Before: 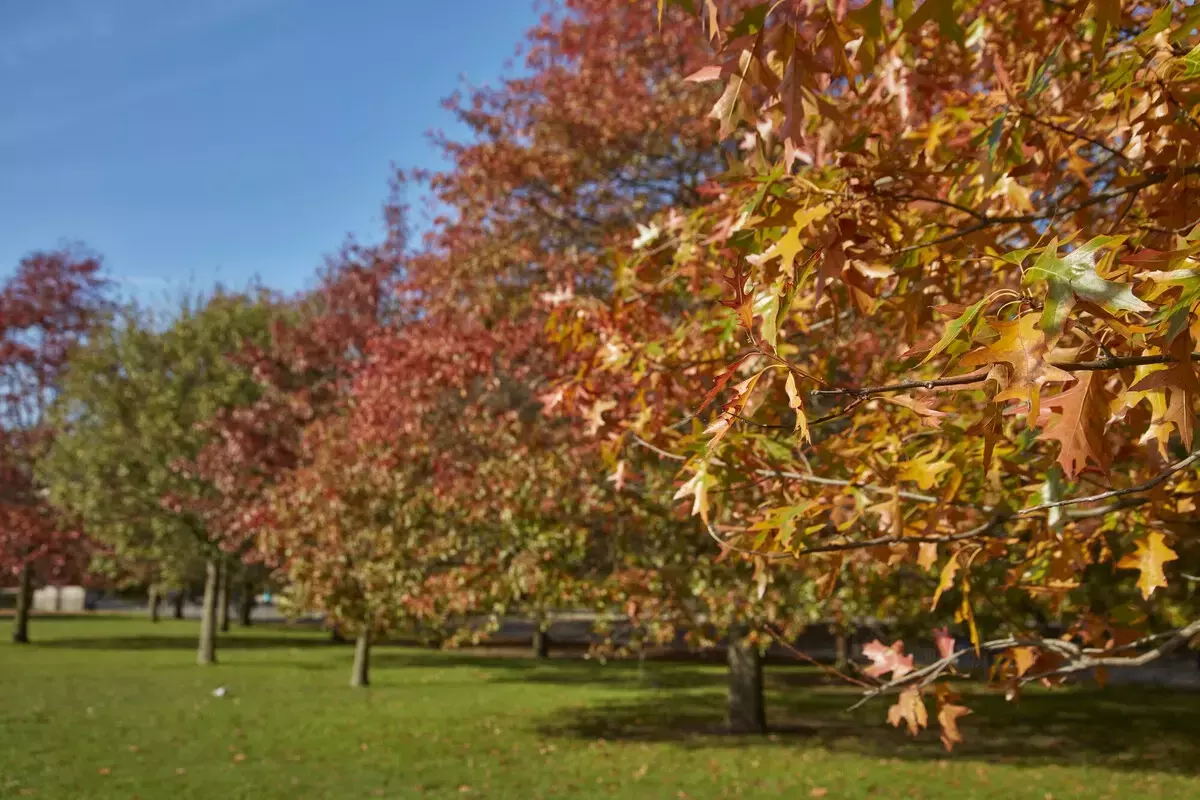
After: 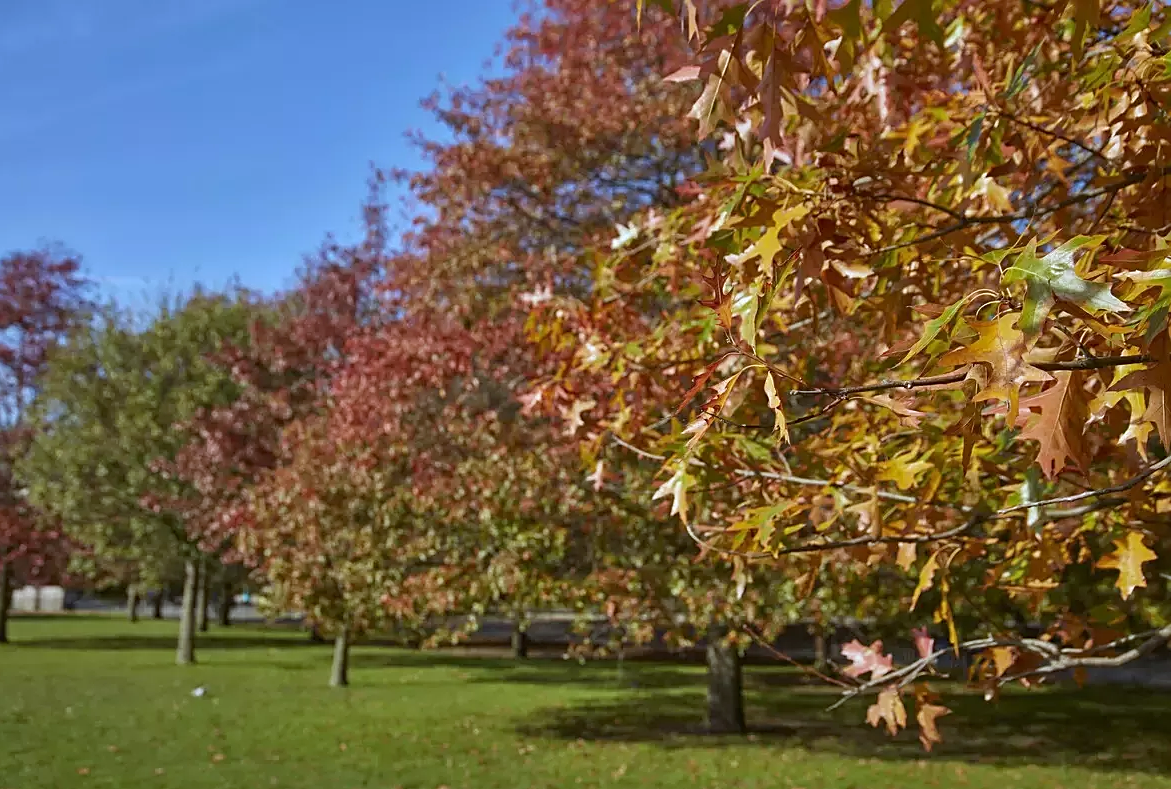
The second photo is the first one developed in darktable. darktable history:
crop and rotate: left 1.774%, right 0.633%, bottom 1.28%
sharpen: on, module defaults
white balance: red 0.931, blue 1.11
